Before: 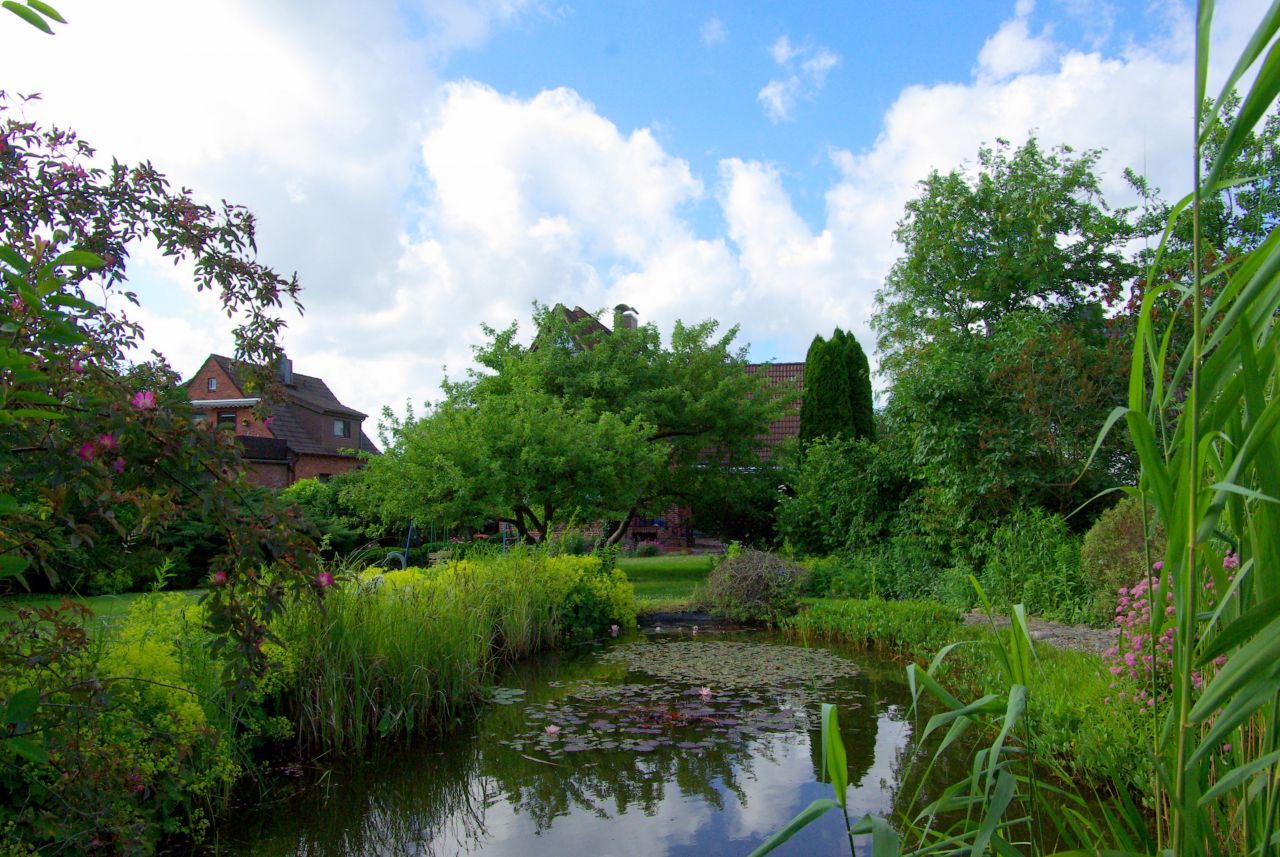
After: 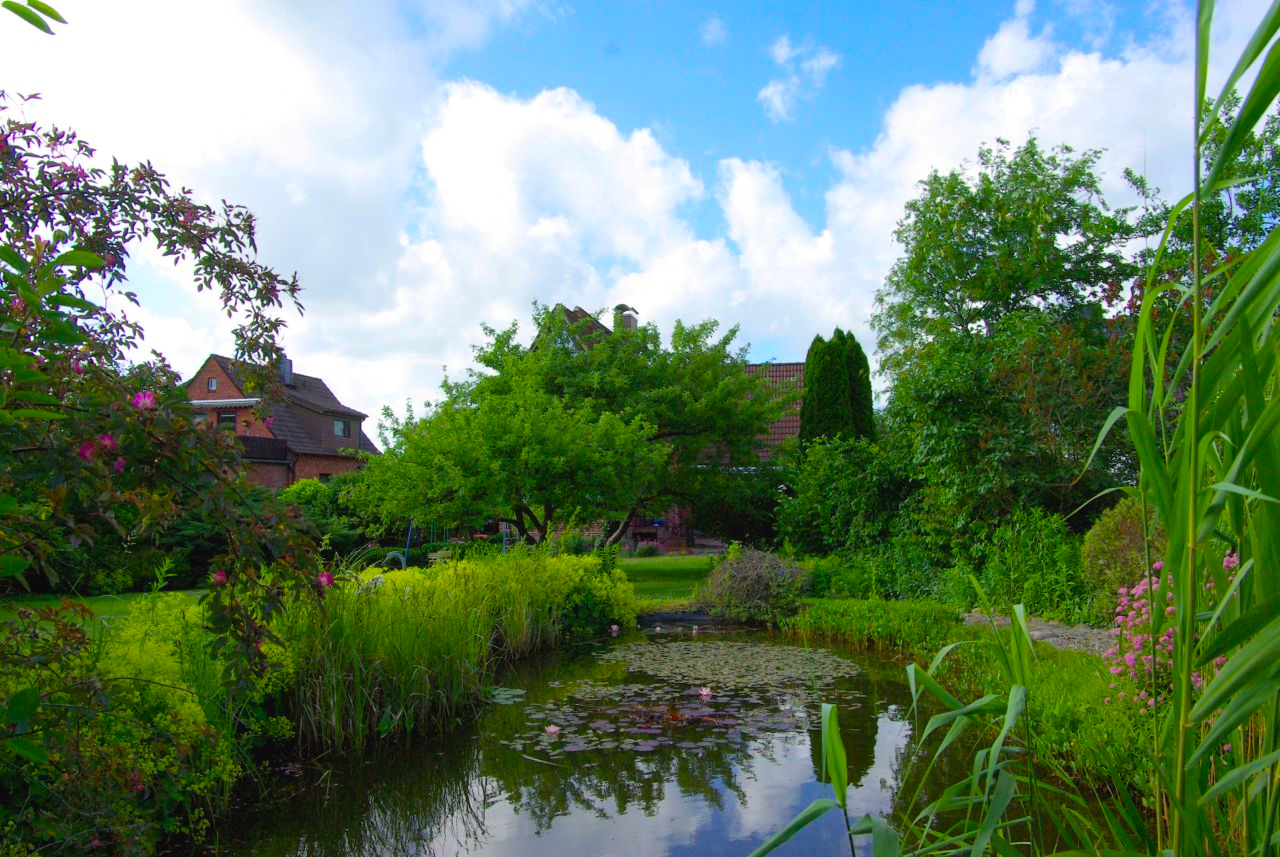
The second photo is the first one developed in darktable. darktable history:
color balance rgb: perceptual saturation grading › global saturation 30.205%
exposure: black level correction -0.003, exposure 0.037 EV, compensate exposure bias true, compensate highlight preservation false
